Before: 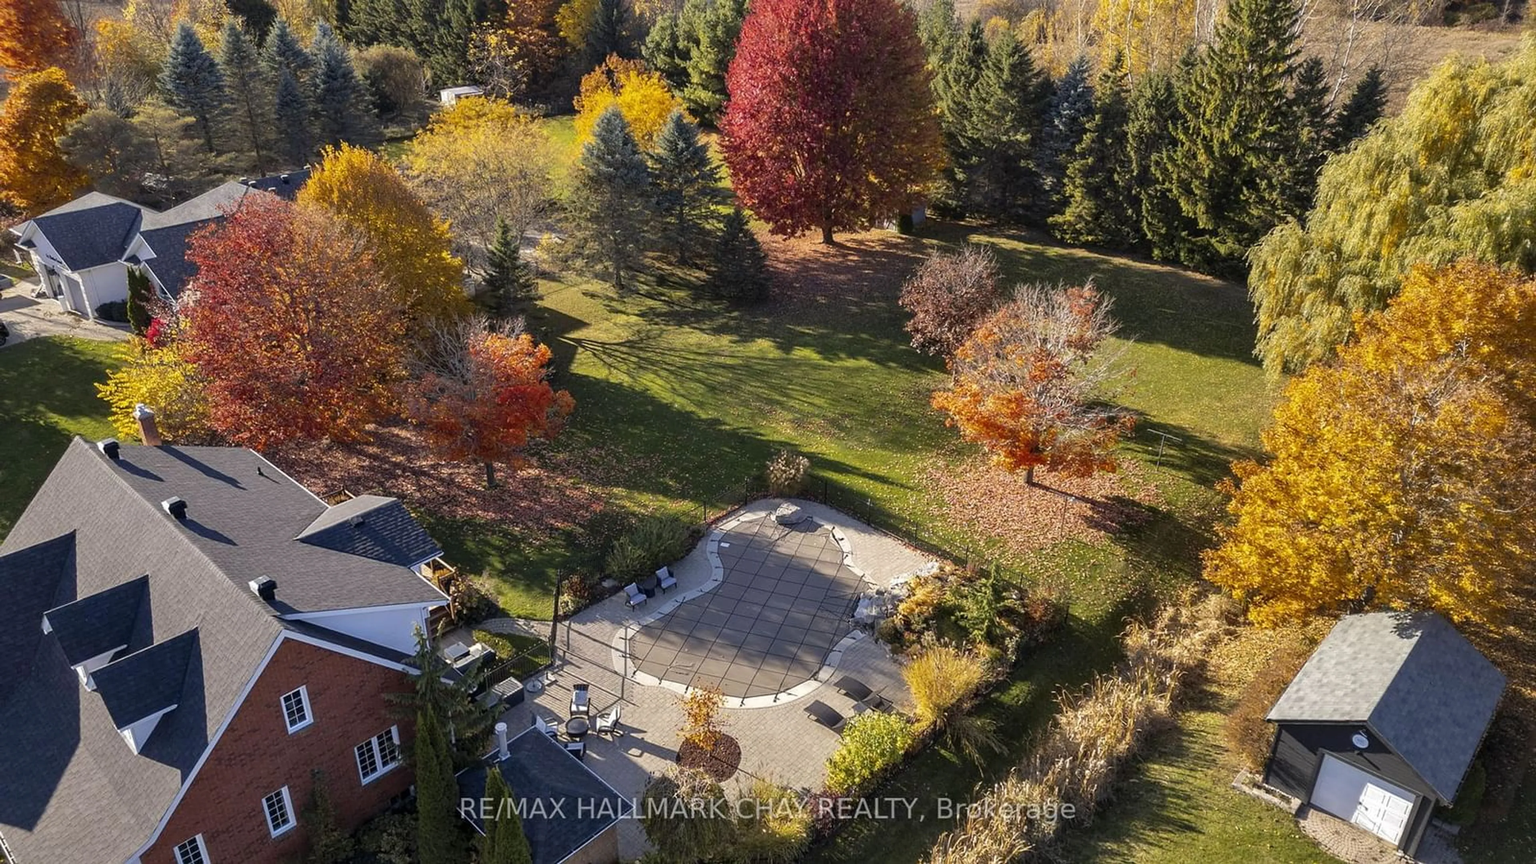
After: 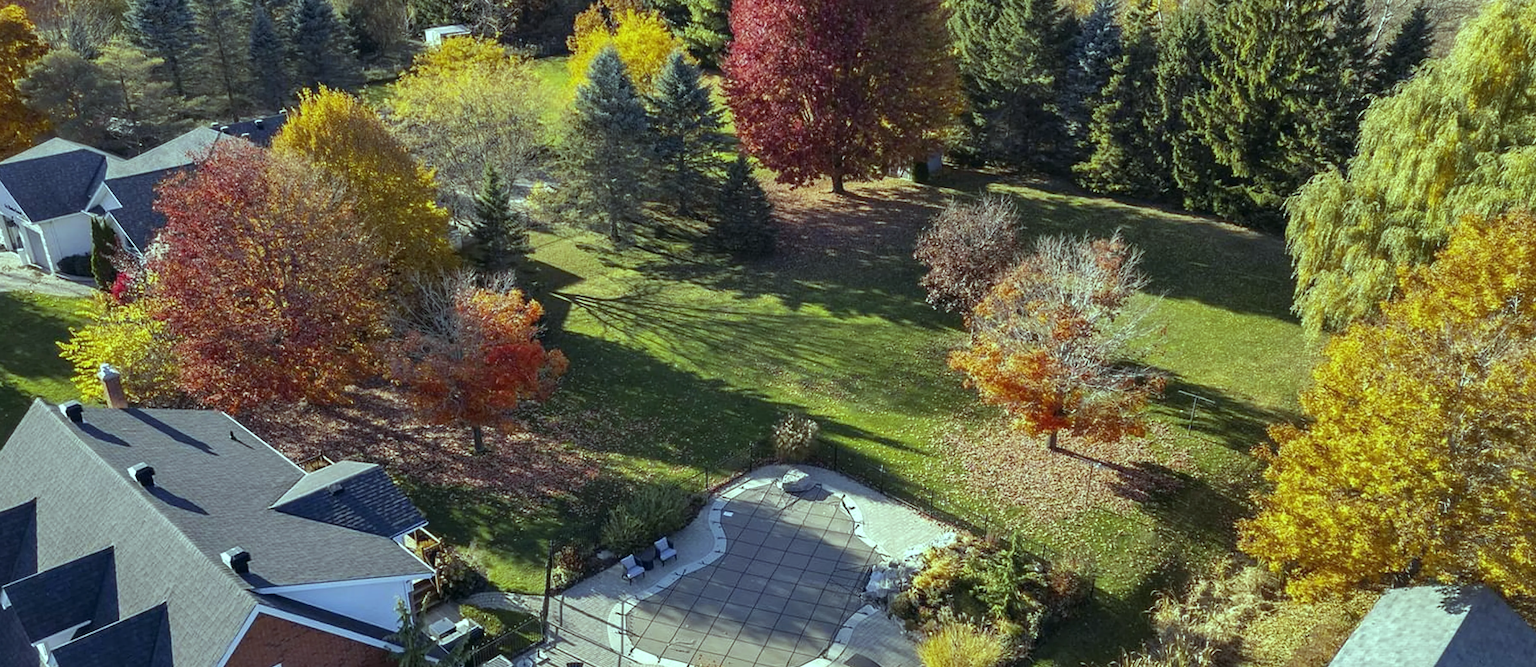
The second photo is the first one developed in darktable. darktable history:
crop: left 2.737%, top 7.287%, right 3.421%, bottom 20.179%
rotate and perspective: automatic cropping off
color balance: mode lift, gamma, gain (sRGB), lift [0.997, 0.979, 1.021, 1.011], gamma [1, 1.084, 0.916, 0.998], gain [1, 0.87, 1.13, 1.101], contrast 4.55%, contrast fulcrum 38.24%, output saturation 104.09%
